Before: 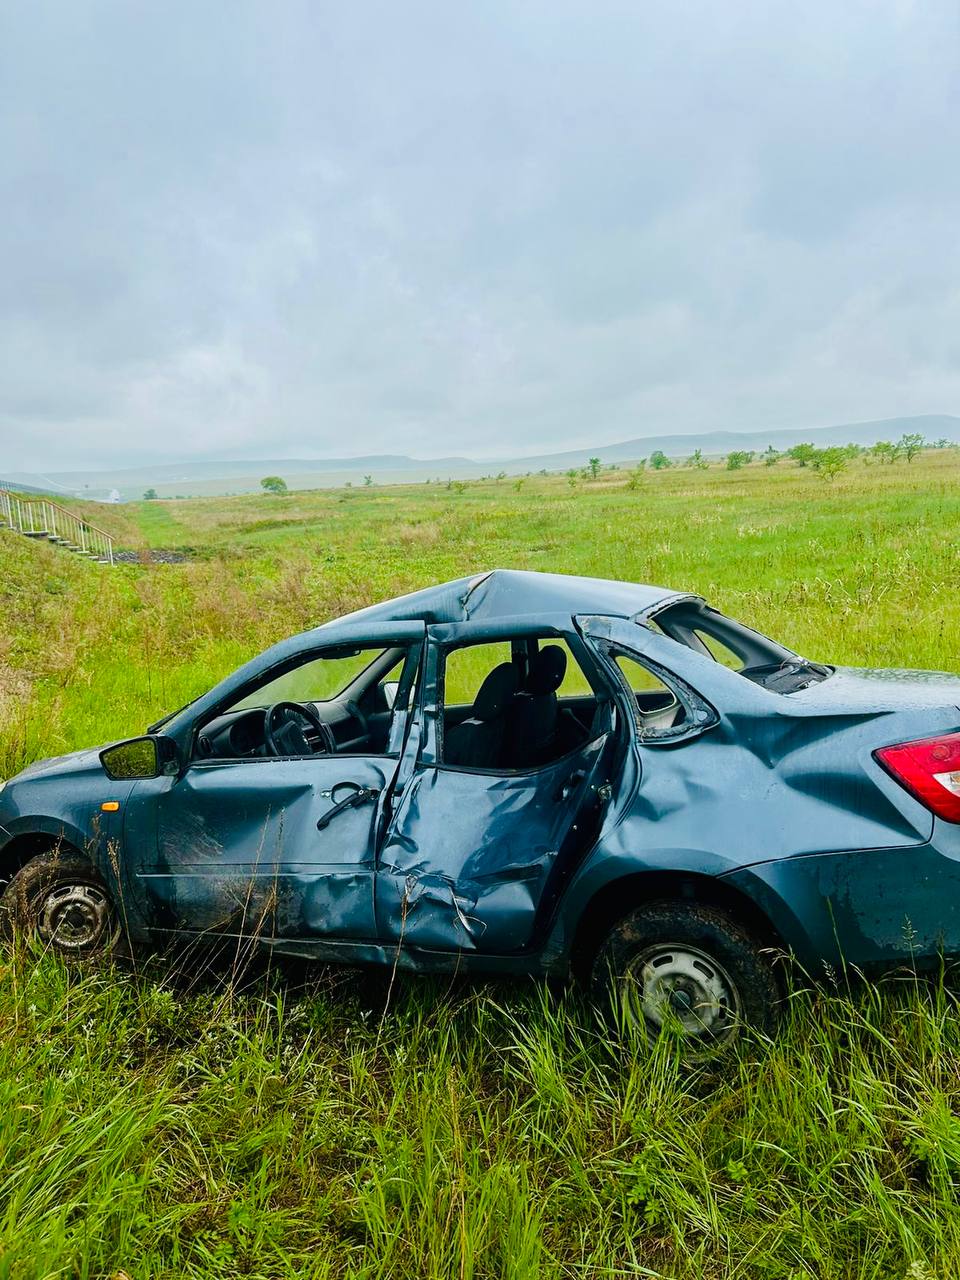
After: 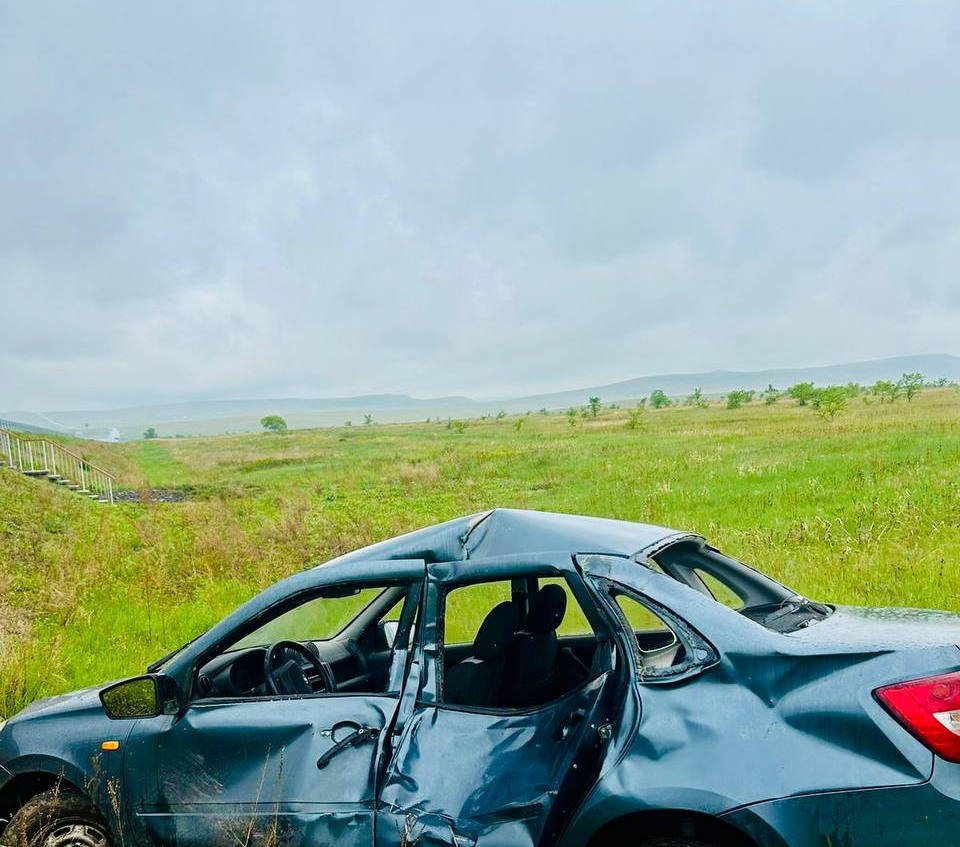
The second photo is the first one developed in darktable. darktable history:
crop and rotate: top 4.815%, bottom 28.937%
contrast equalizer: octaves 7, y [[0.5, 0.5, 0.501, 0.63, 0.504, 0.5], [0.5 ×6], [0.5 ×6], [0 ×6], [0 ×6]], mix 0.166
